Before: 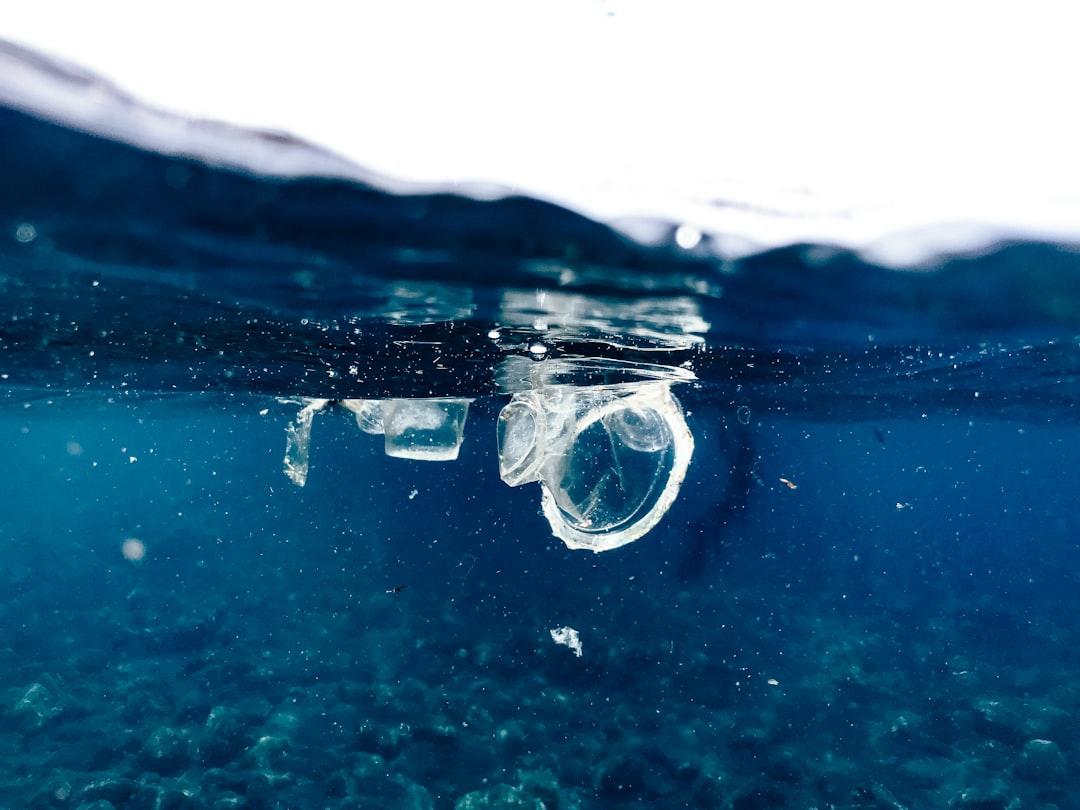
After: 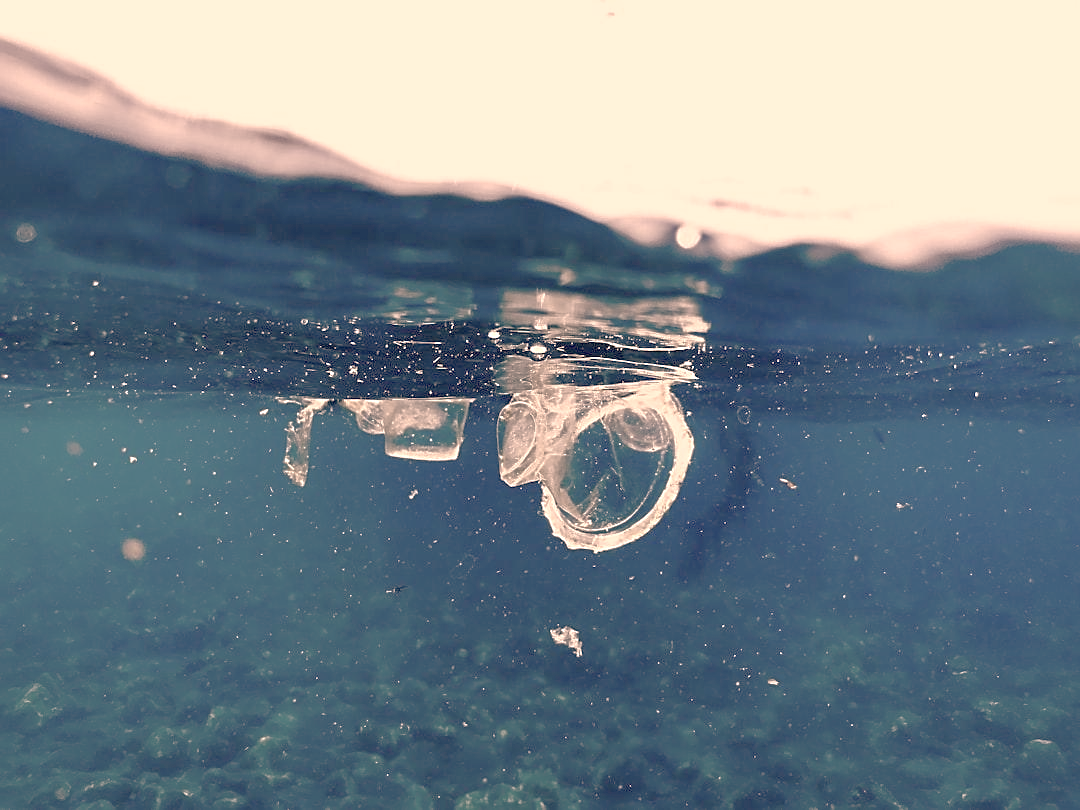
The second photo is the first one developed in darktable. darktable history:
sharpen: on, module defaults
base curve: curves: ch0 [(0, 0) (0.826, 0.587) (1, 1)]
color contrast: green-magenta contrast 0.81
color correction: highlights a* 21.16, highlights b* 19.61
